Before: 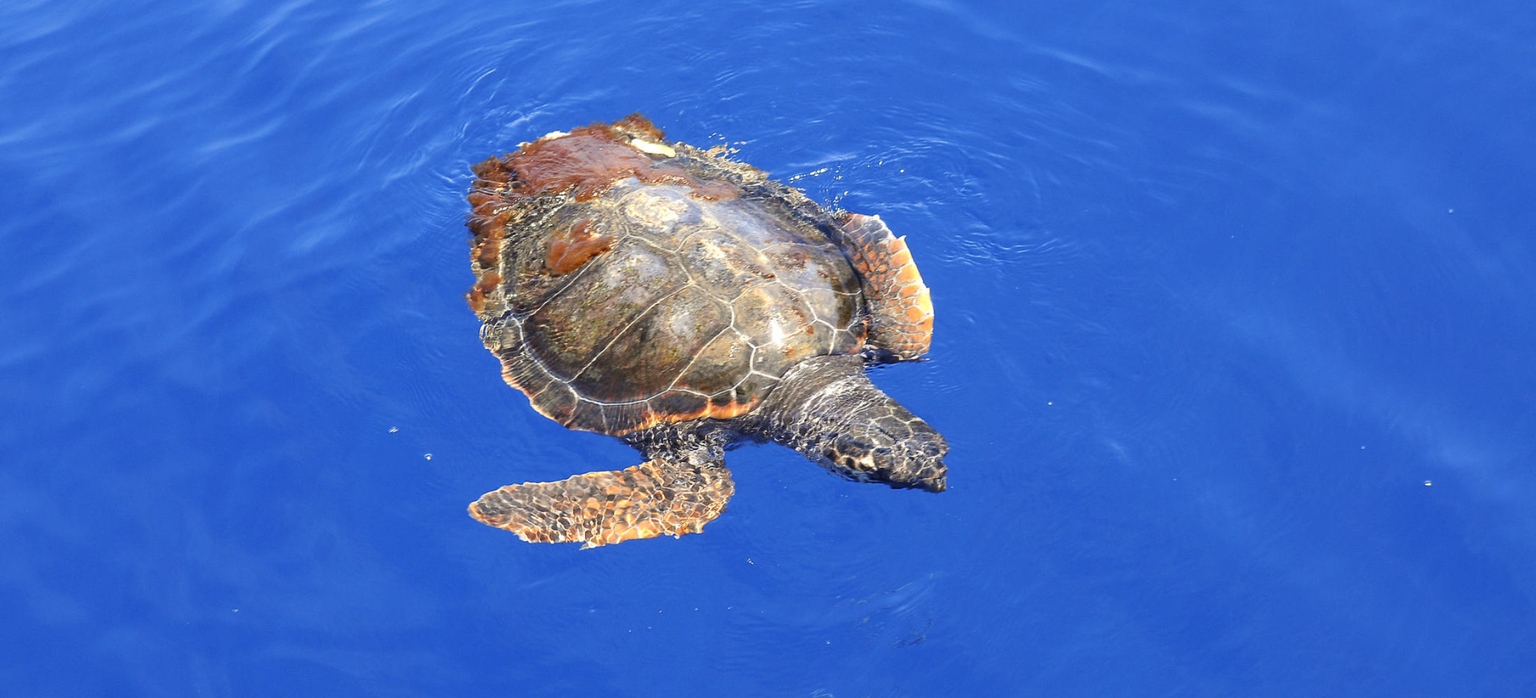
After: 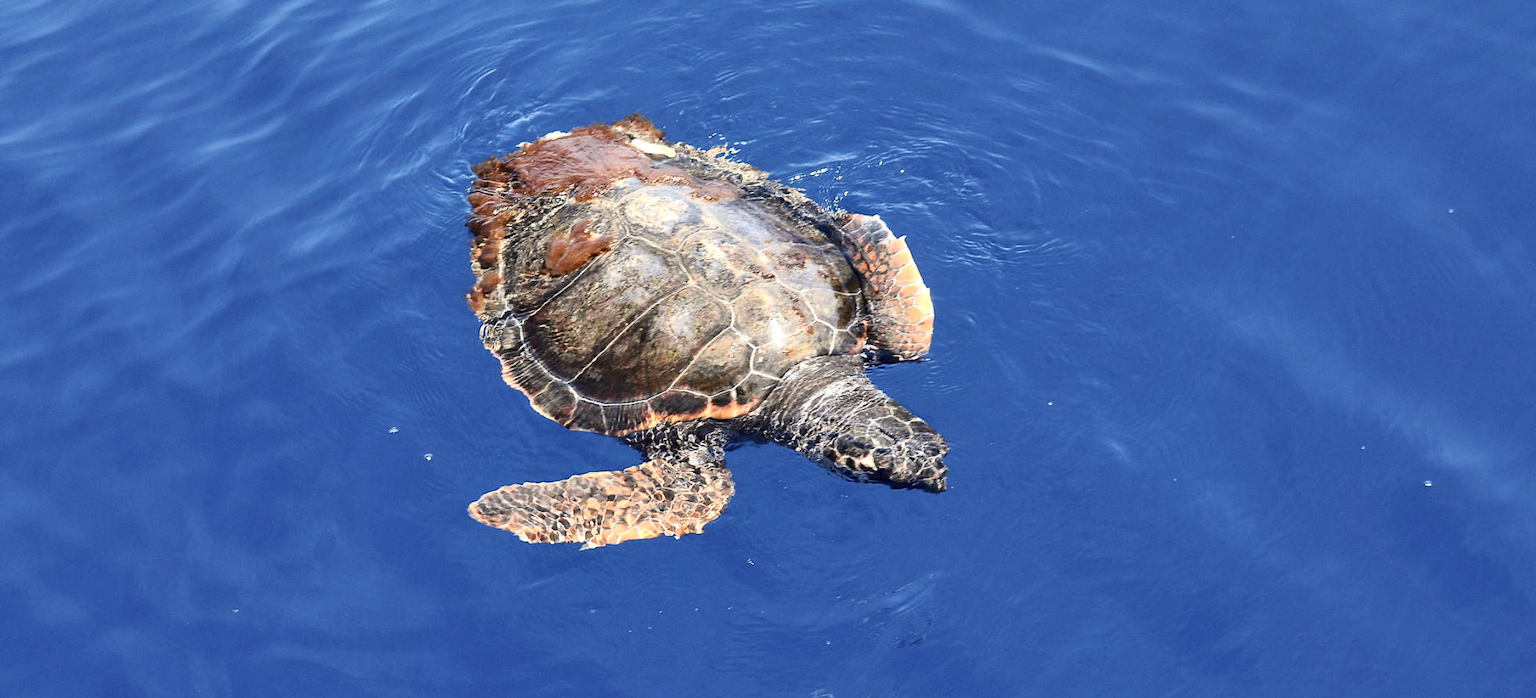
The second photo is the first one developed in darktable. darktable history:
shadows and highlights: highlights color adjustment 0%, low approximation 0.01, soften with gaussian
contrast brightness saturation: contrast 0.25, saturation -0.31
